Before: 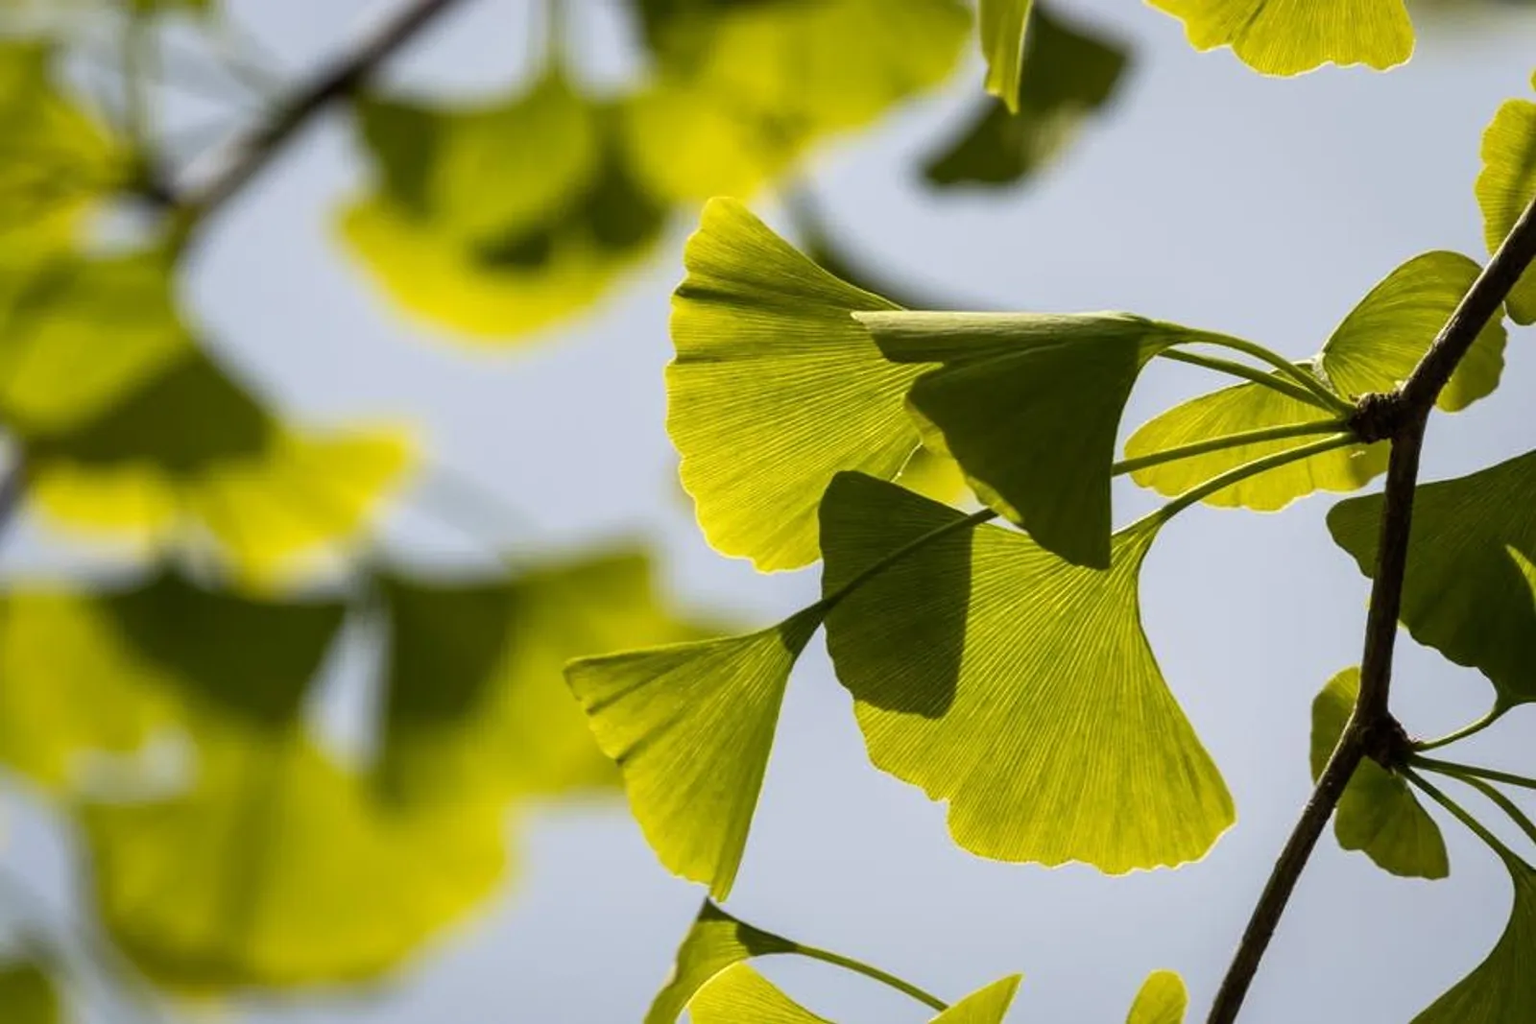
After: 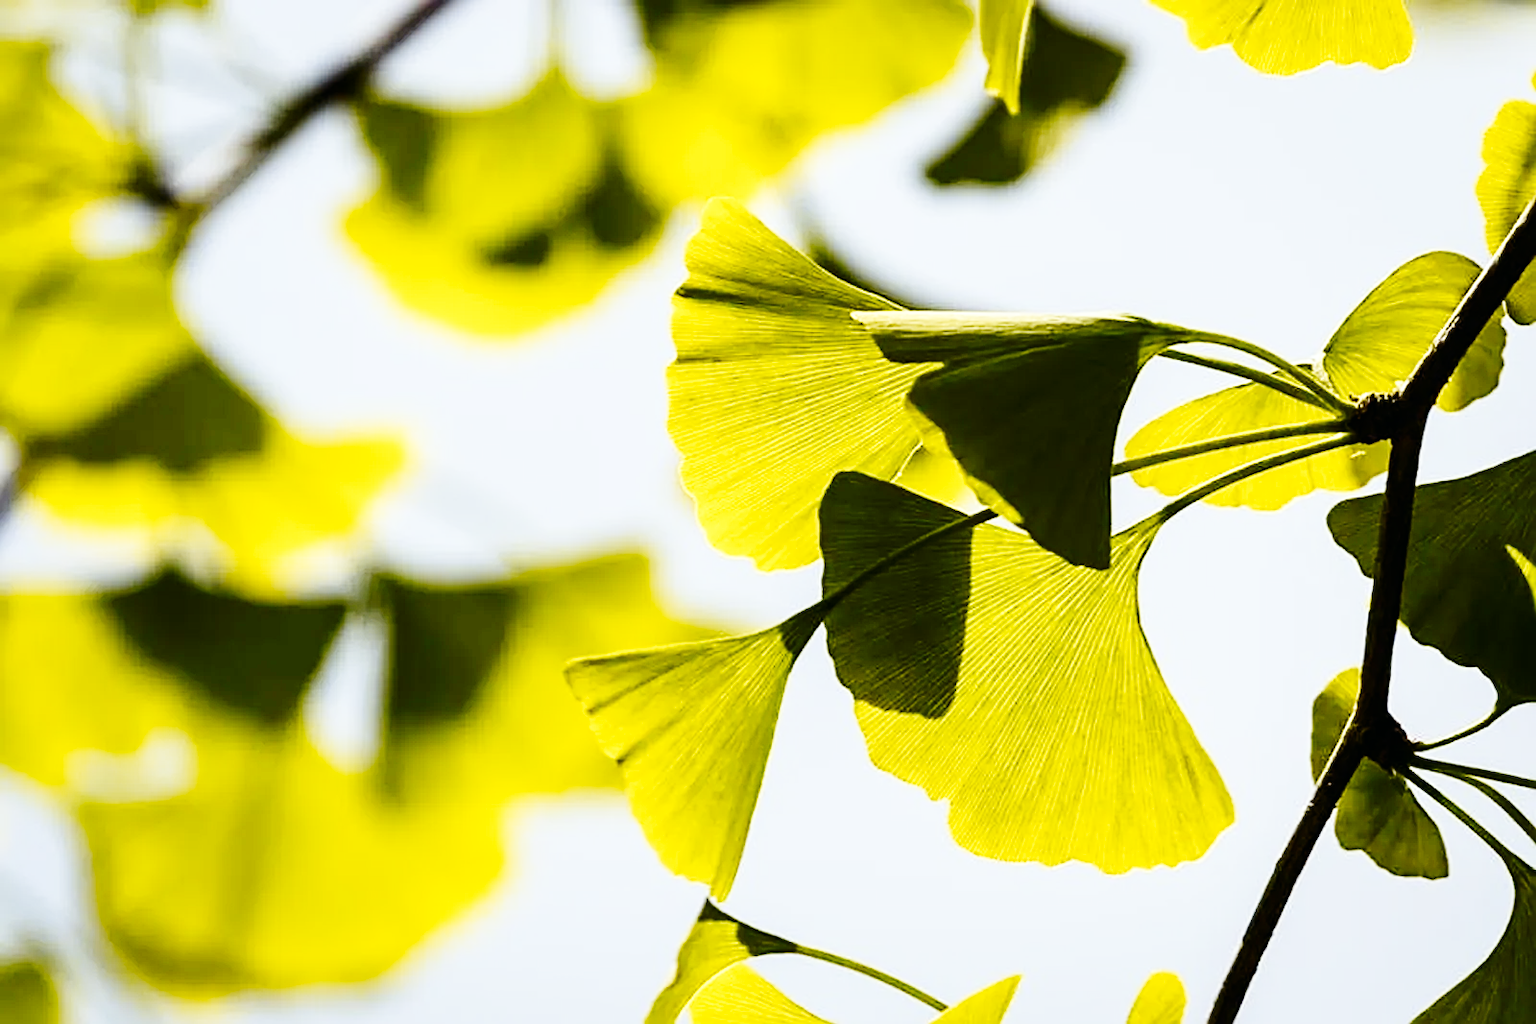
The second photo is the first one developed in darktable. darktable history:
sharpen: radius 2.767
base curve: curves: ch0 [(0, 0) (0, 0) (0.002, 0.001) (0.008, 0.003) (0.019, 0.011) (0.037, 0.037) (0.064, 0.11) (0.102, 0.232) (0.152, 0.379) (0.216, 0.524) (0.296, 0.665) (0.394, 0.789) (0.512, 0.881) (0.651, 0.945) (0.813, 0.986) (1, 1)], preserve colors none
tone curve: curves: ch0 [(0, 0) (0.227, 0.17) (0.766, 0.774) (1, 1)]; ch1 [(0, 0) (0.114, 0.127) (0.437, 0.452) (0.498, 0.495) (0.579, 0.576) (1, 1)]; ch2 [(0, 0) (0.233, 0.259) (0.493, 0.492) (0.568, 0.579) (1, 1)], color space Lab, independent channels, preserve colors none
